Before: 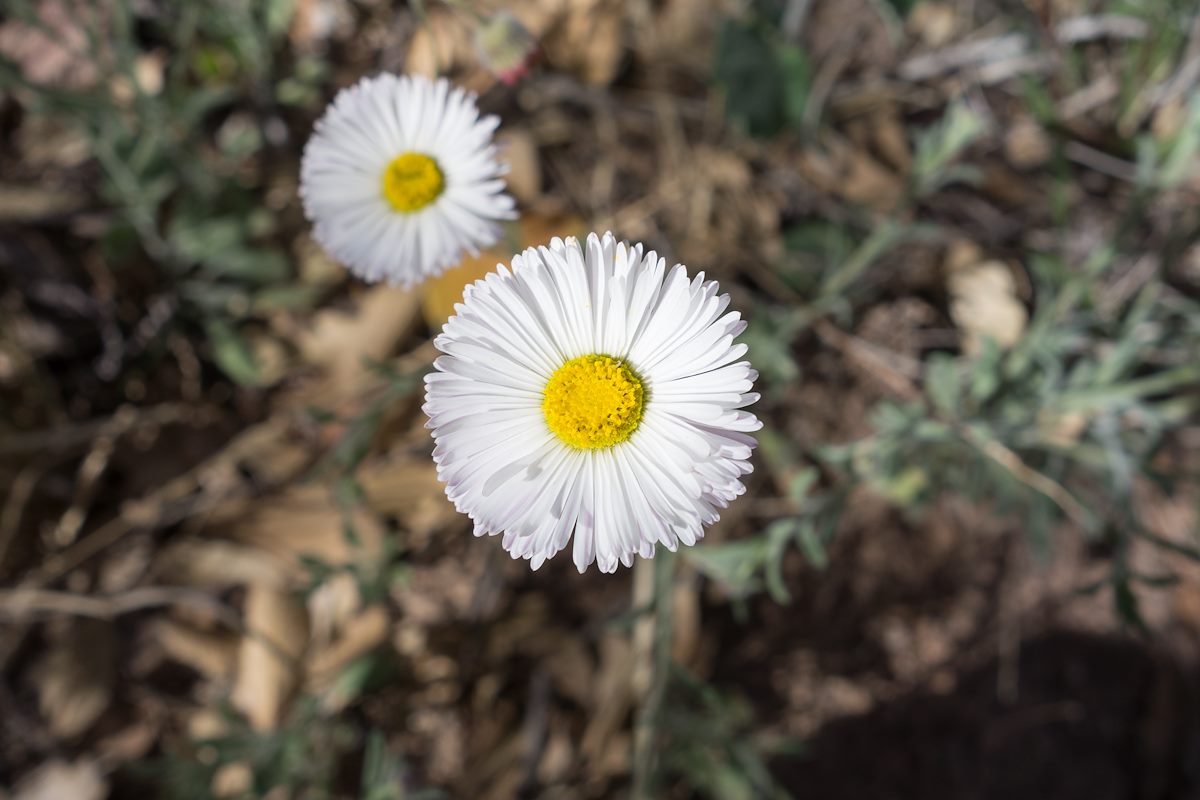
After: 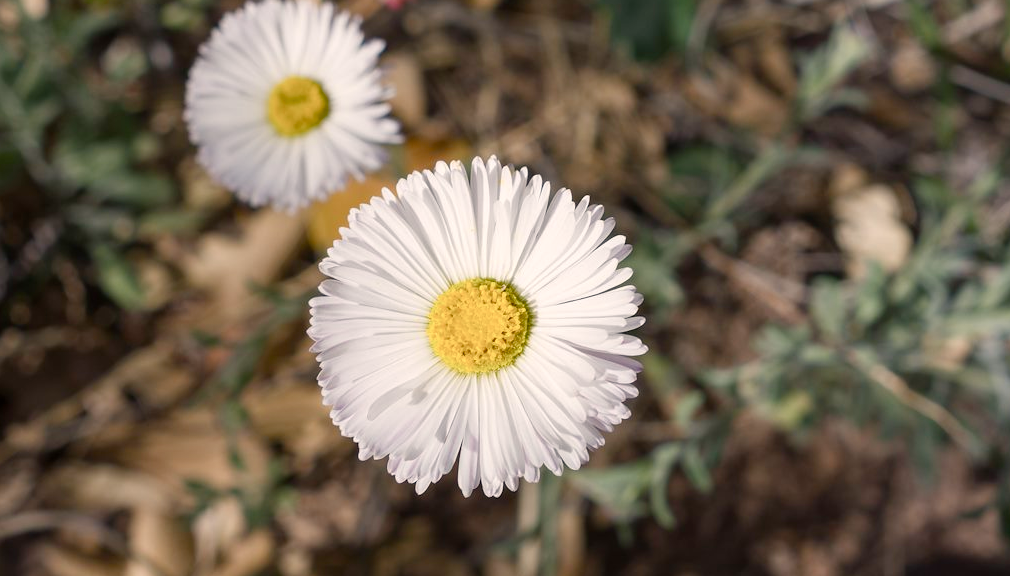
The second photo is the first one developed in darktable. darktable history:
tone equalizer: mask exposure compensation -0.486 EV
crop and rotate: left 9.637%, top 9.56%, right 6.142%, bottom 18.422%
color balance rgb: highlights gain › chroma 2.895%, highlights gain › hue 60.54°, perceptual saturation grading › global saturation 25.741%, perceptual saturation grading › highlights -50.528%, perceptual saturation grading › shadows 30.81%
